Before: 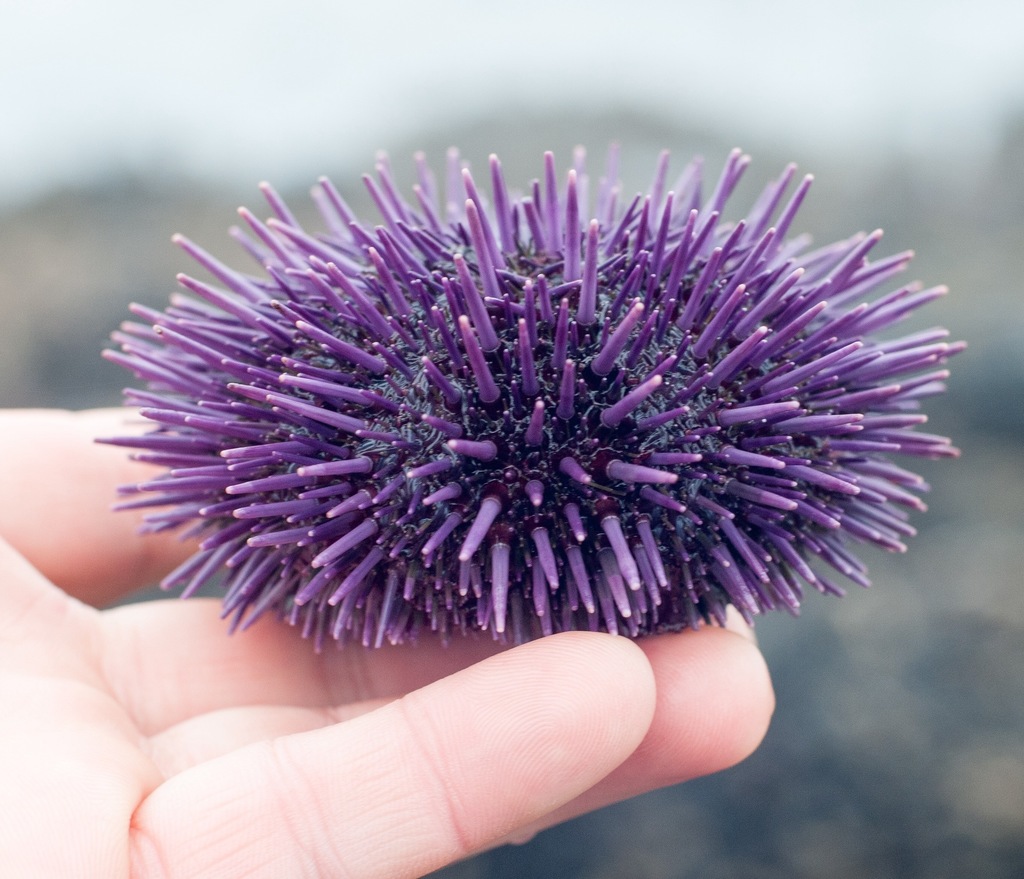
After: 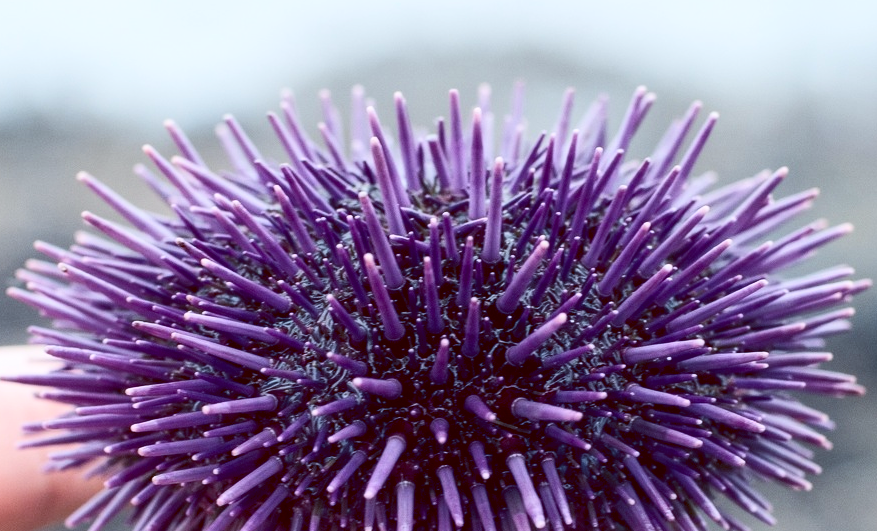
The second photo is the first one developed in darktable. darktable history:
contrast brightness saturation: contrast 0.28
crop and rotate: left 9.345%, top 7.22%, right 4.982%, bottom 32.331%
shadows and highlights: shadows 25, highlights -25
color balance: lift [1, 1.015, 1.004, 0.985], gamma [1, 0.958, 0.971, 1.042], gain [1, 0.956, 0.977, 1.044]
